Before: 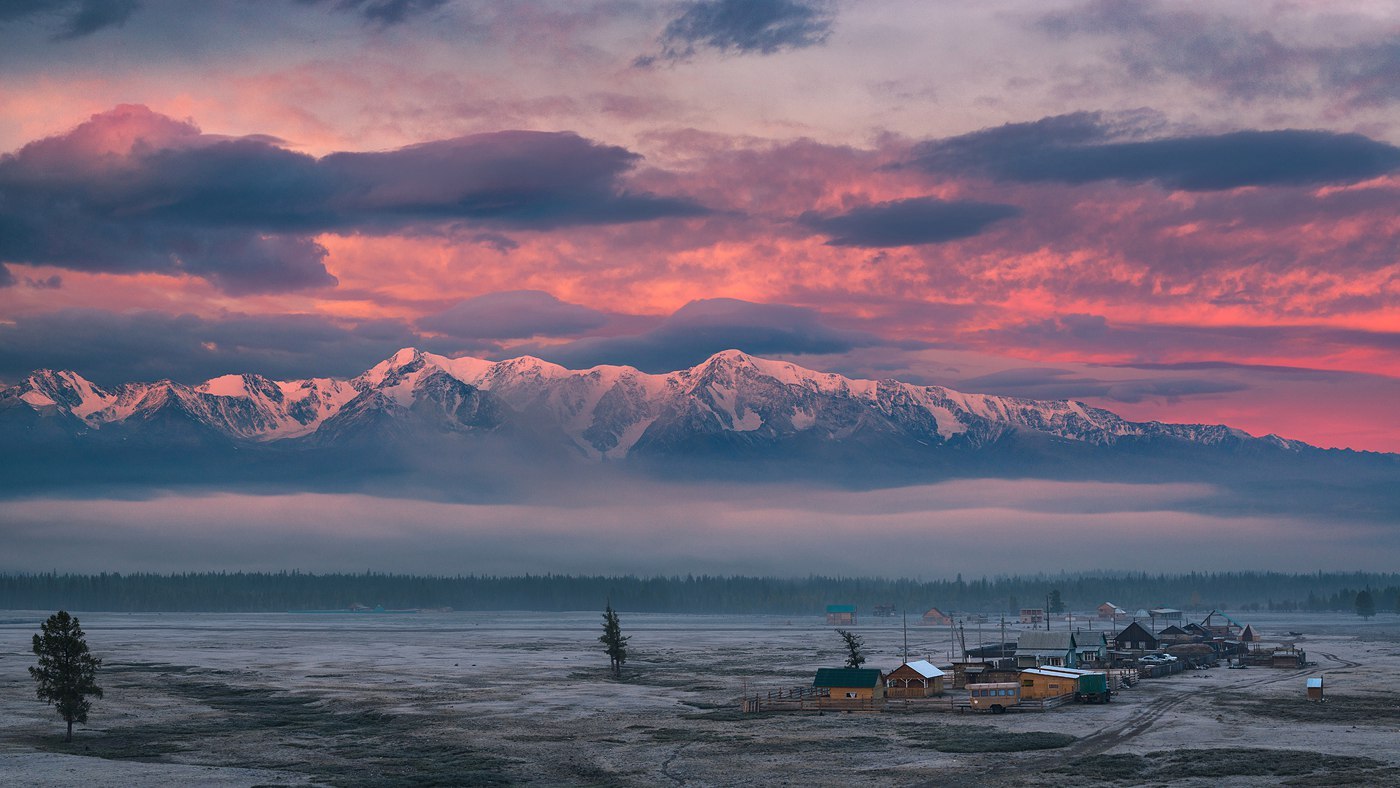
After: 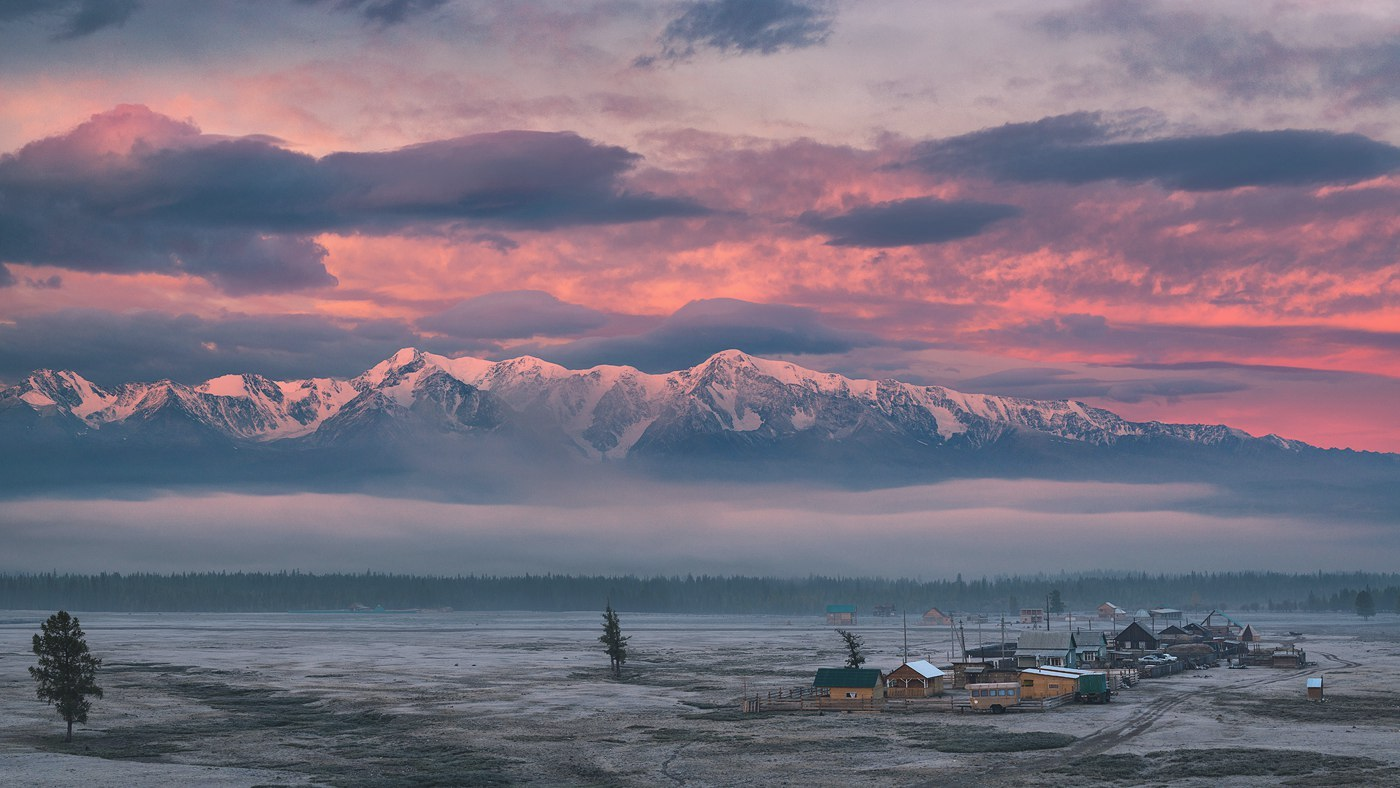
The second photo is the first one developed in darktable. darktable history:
local contrast: mode bilateral grid, contrast 21, coarseness 50, detail 119%, midtone range 0.2
contrast brightness saturation: contrast -0.137, brightness 0.051, saturation -0.14
